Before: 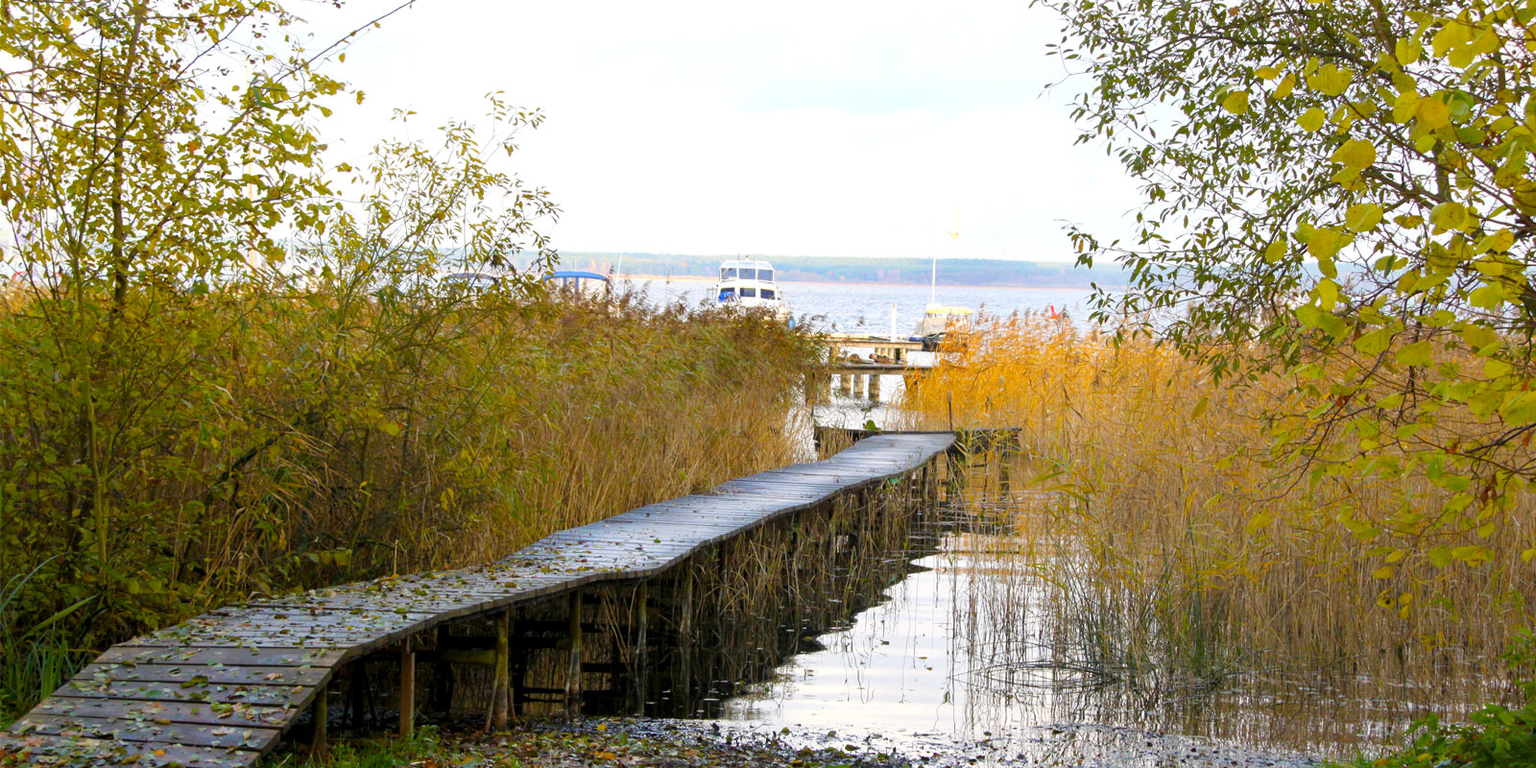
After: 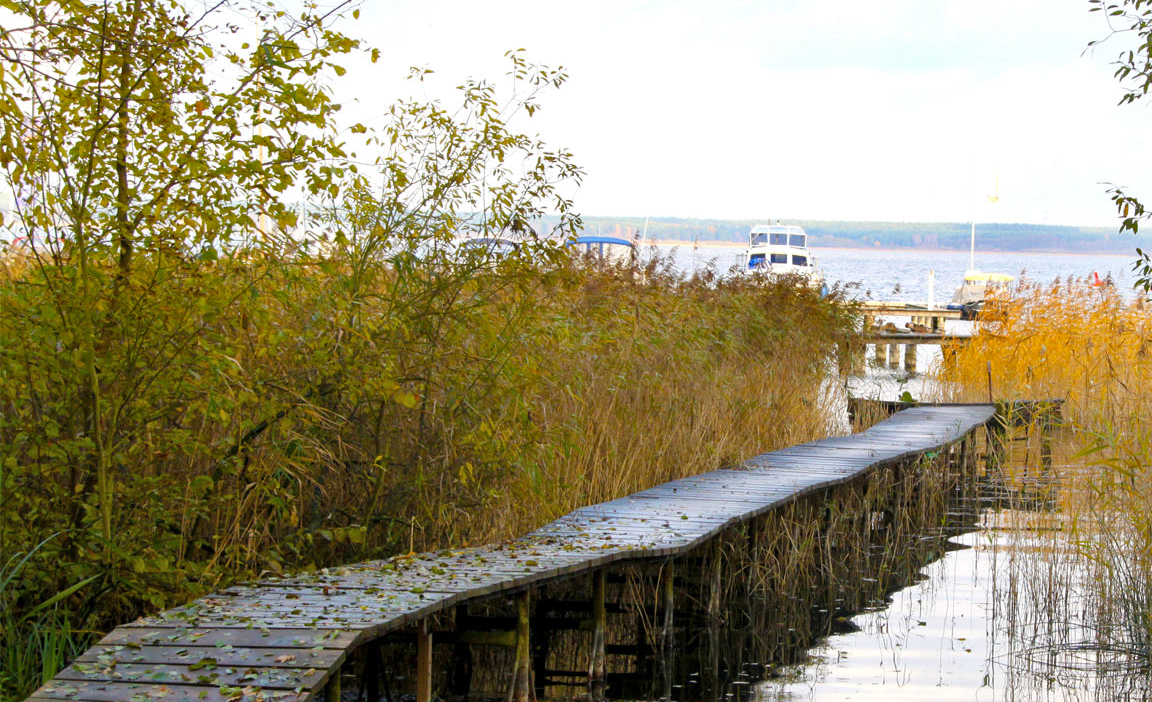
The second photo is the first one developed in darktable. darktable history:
crop: top 5.803%, right 27.864%, bottom 5.804%
shadows and highlights: shadows 37.27, highlights -28.18, soften with gaussian
